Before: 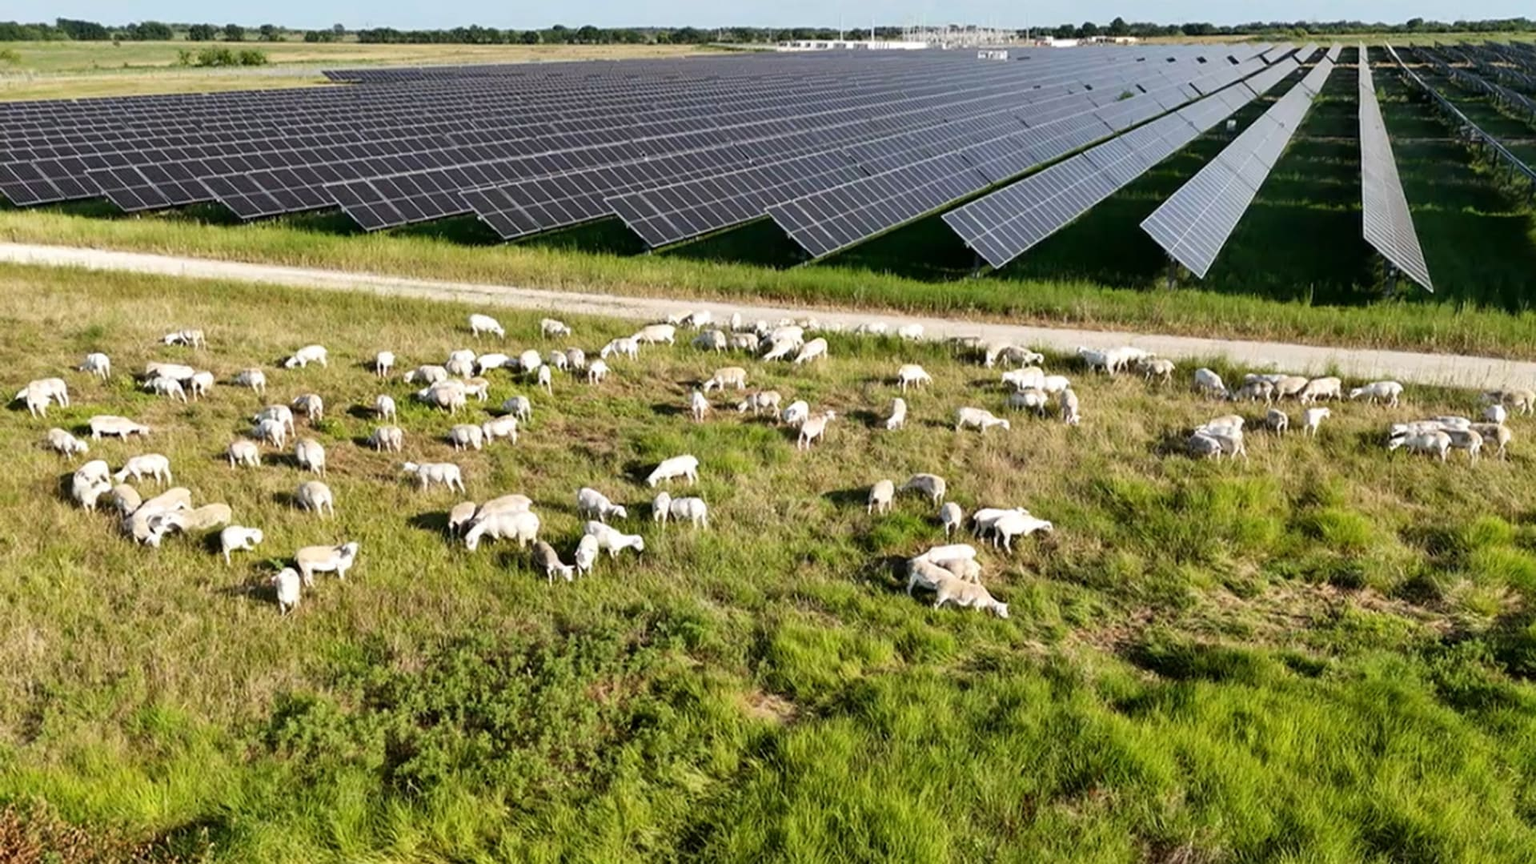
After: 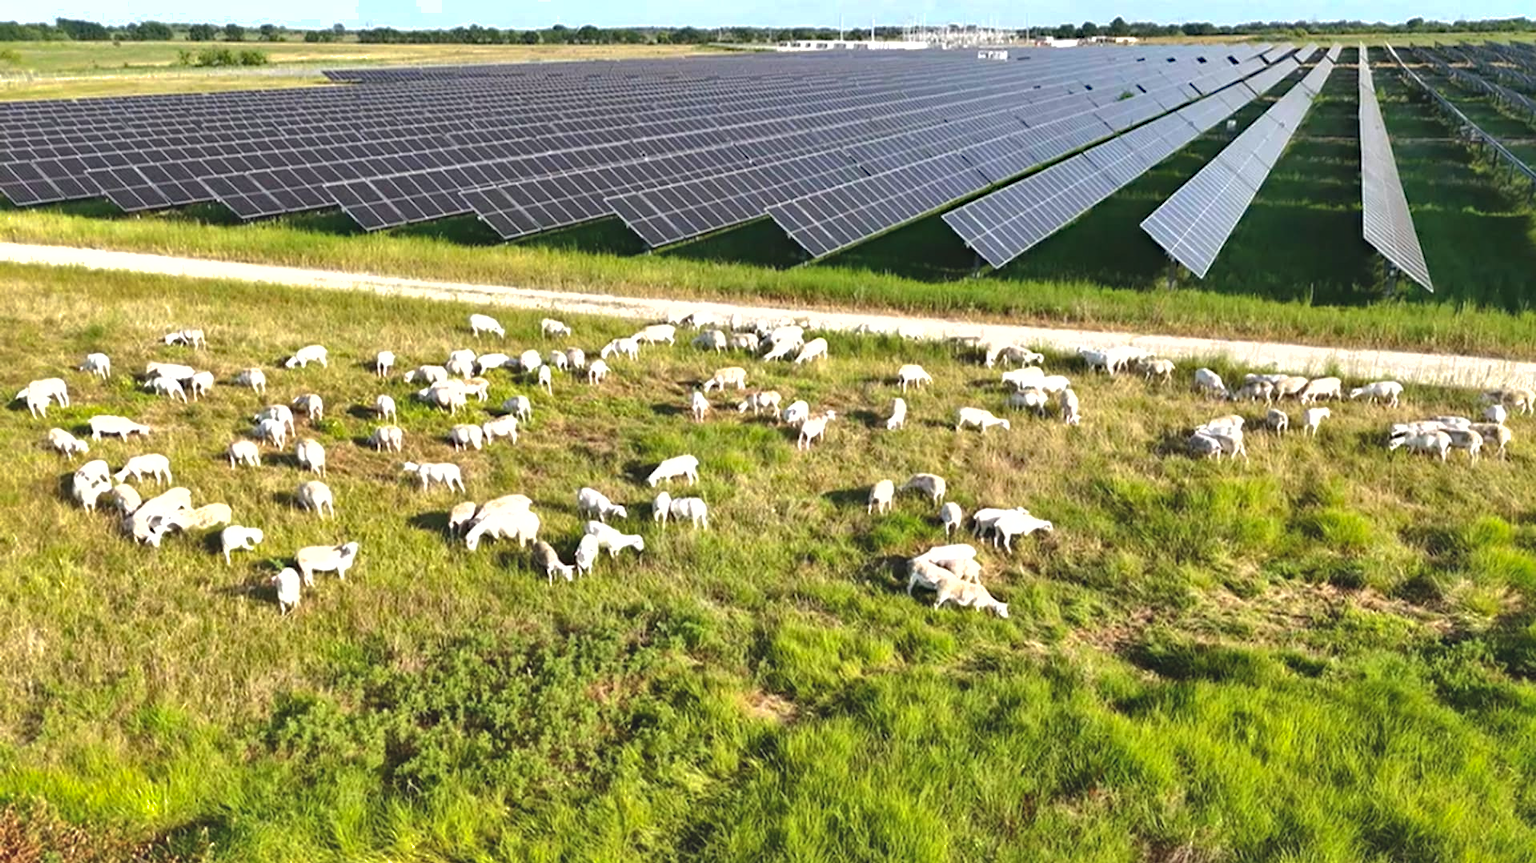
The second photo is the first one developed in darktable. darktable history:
exposure: black level correction -0.005, exposure 0.622 EV, compensate highlight preservation false
shadows and highlights: on, module defaults
haze removal: compatibility mode true, adaptive false
